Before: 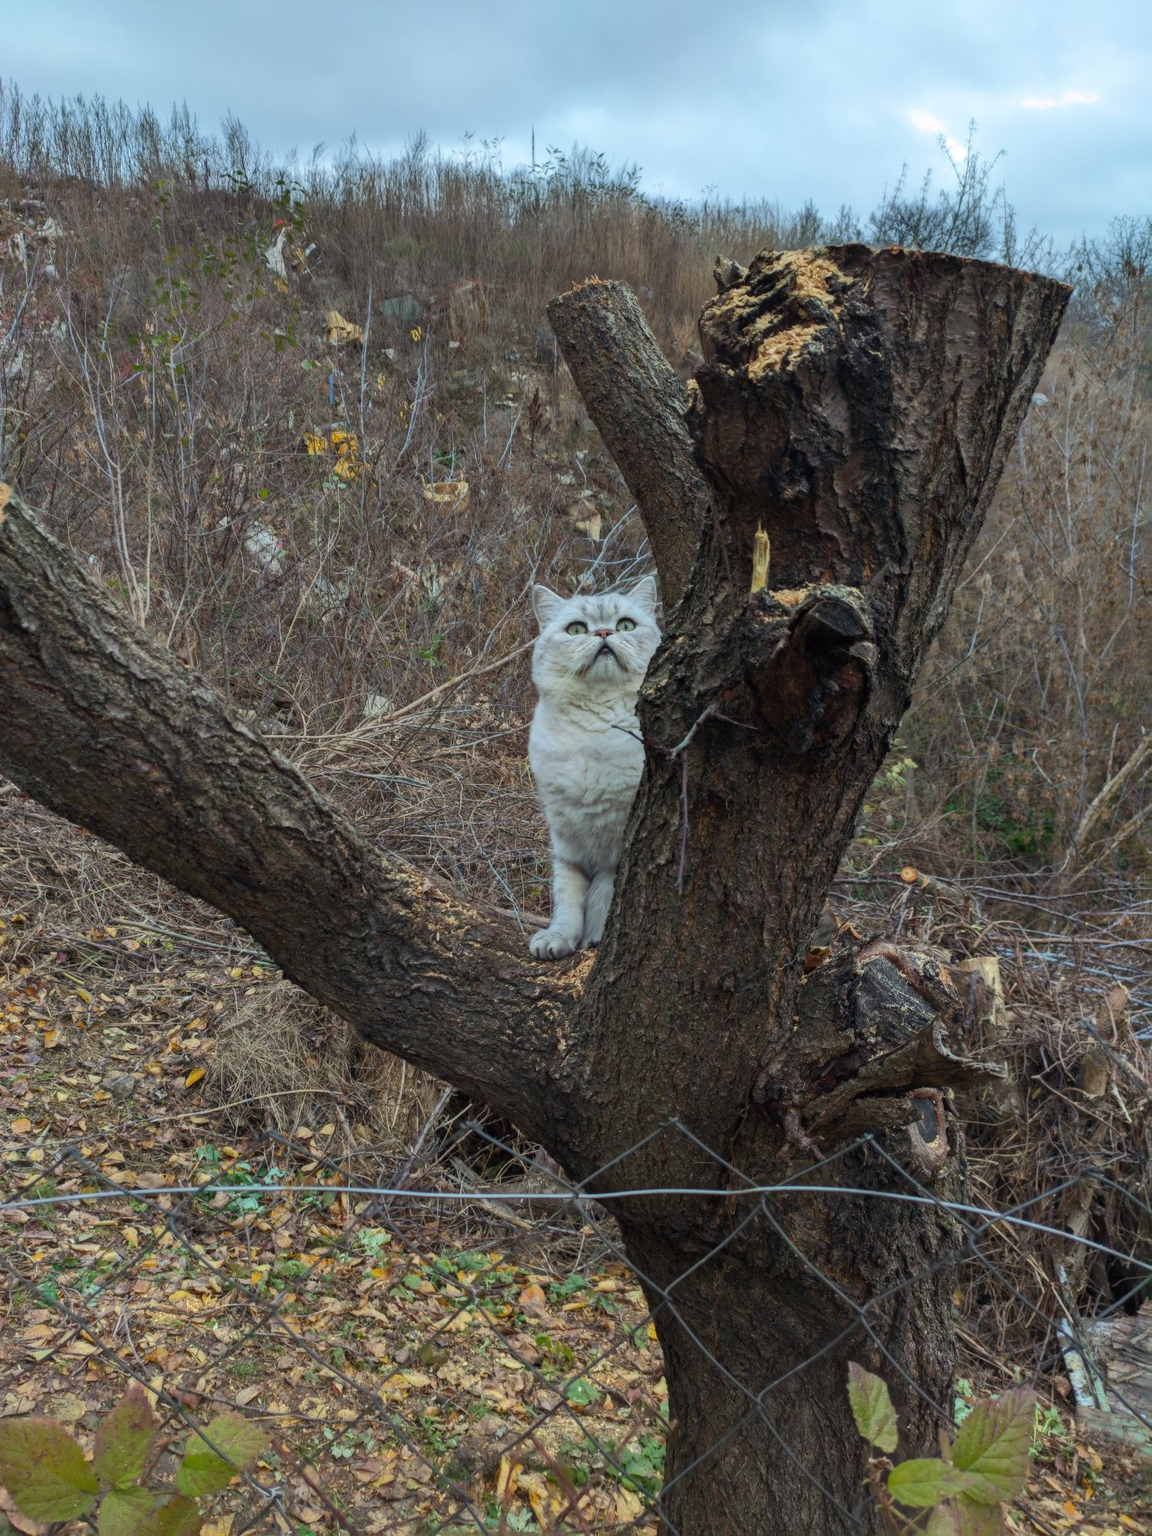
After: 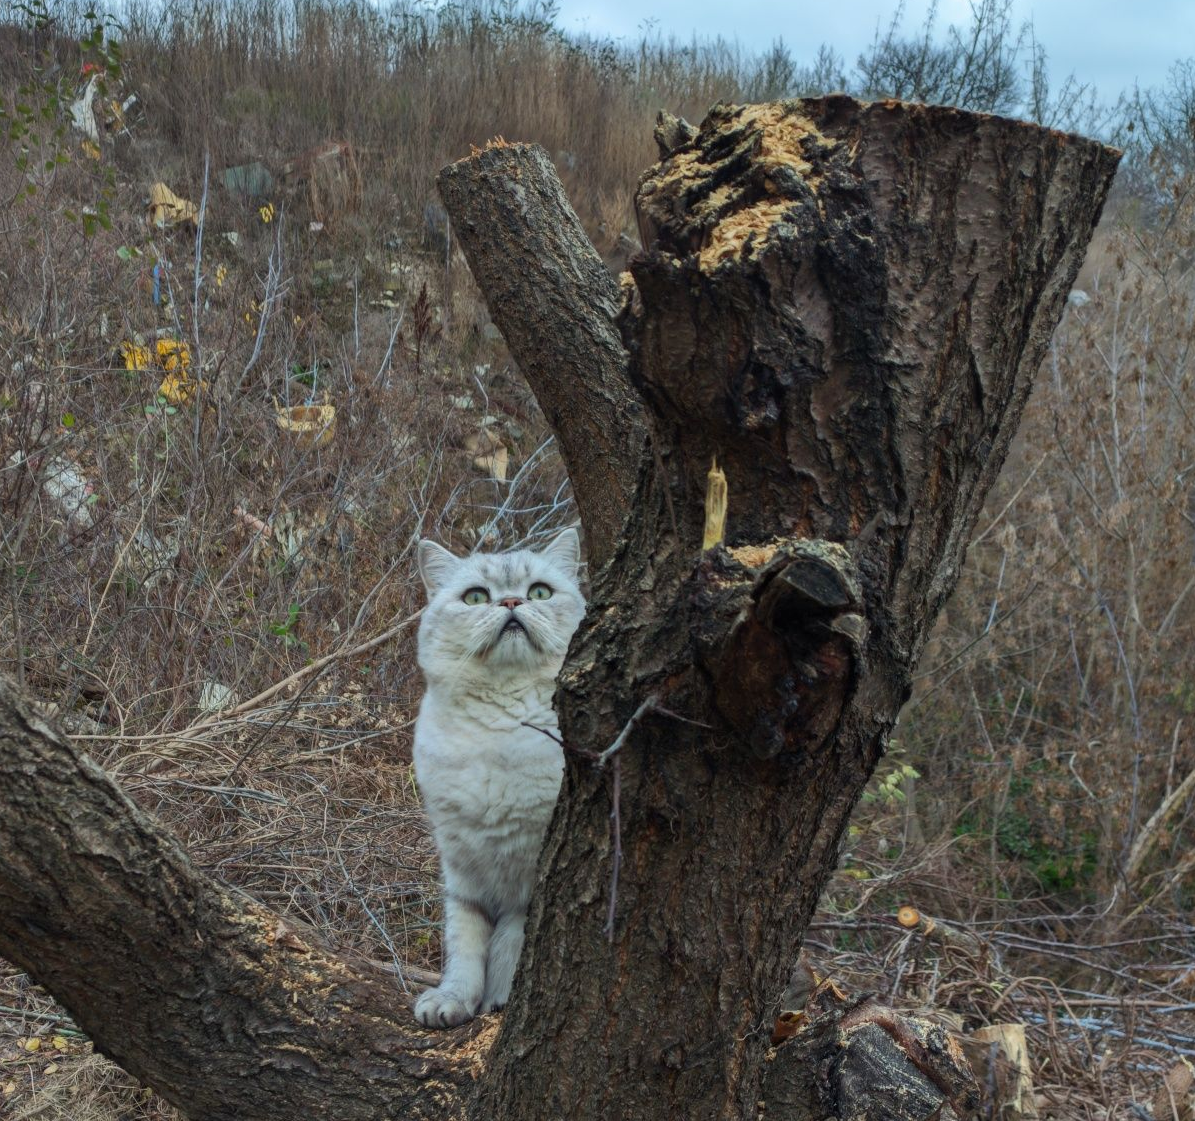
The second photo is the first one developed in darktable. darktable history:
crop: left 18.343%, top 11.101%, right 1.958%, bottom 32.803%
